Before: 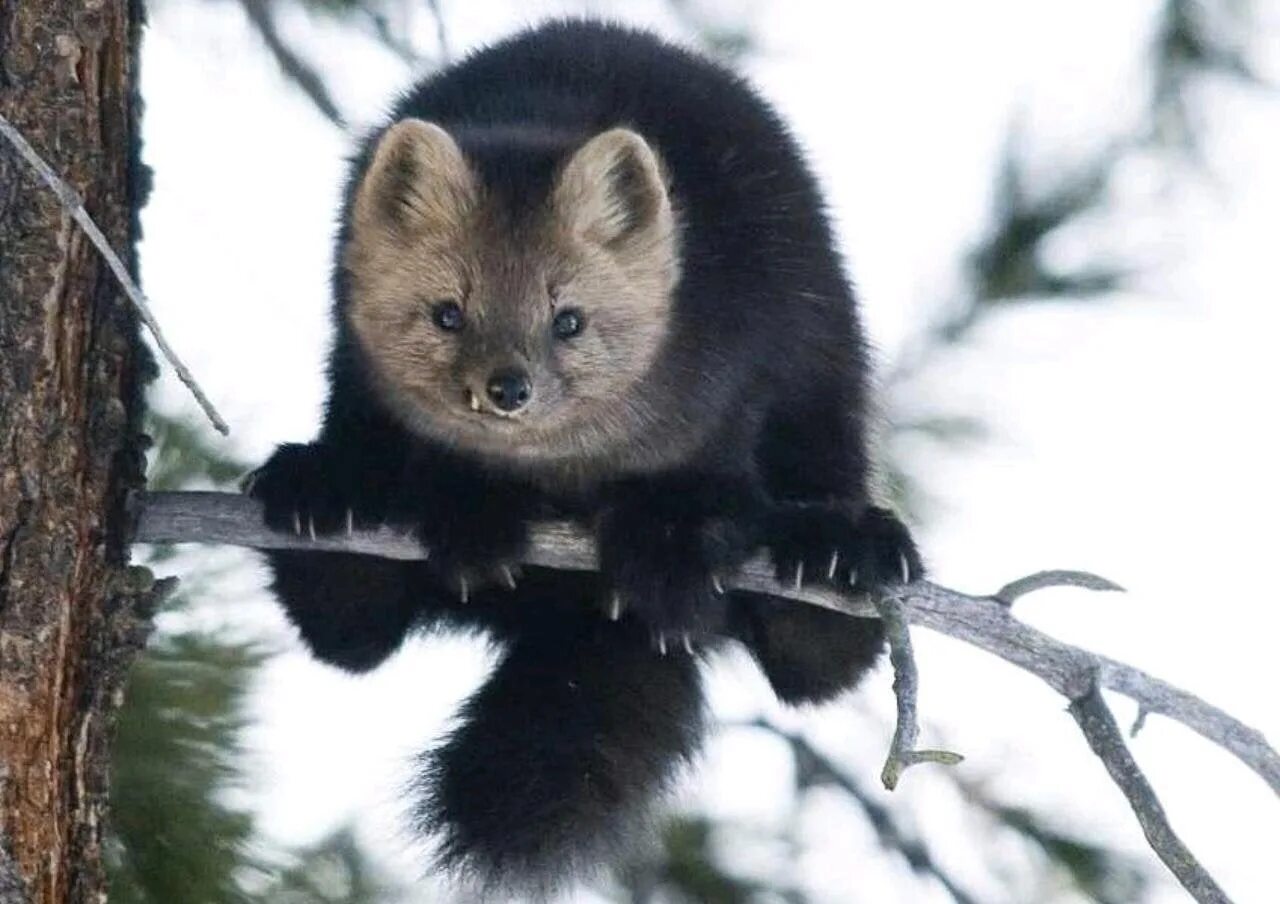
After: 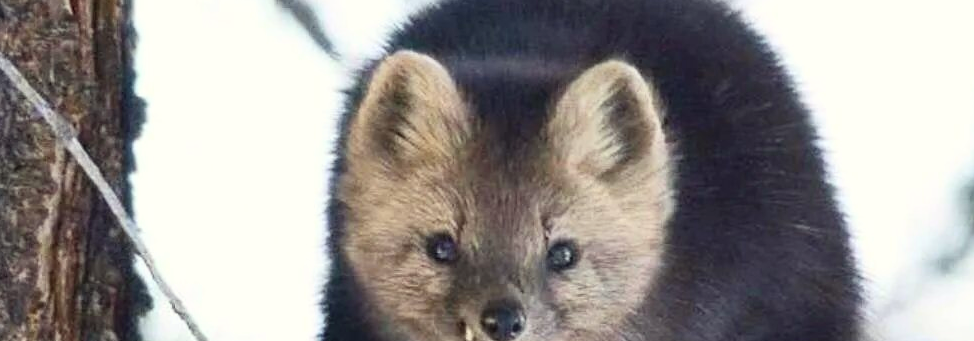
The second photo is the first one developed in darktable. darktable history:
crop: left 0.519%, top 7.632%, right 23.327%, bottom 54.541%
contrast brightness saturation: contrast 0.199, brightness 0.168, saturation 0.222
color correction: highlights a* -1.16, highlights b* 4.58, shadows a* 3.61
